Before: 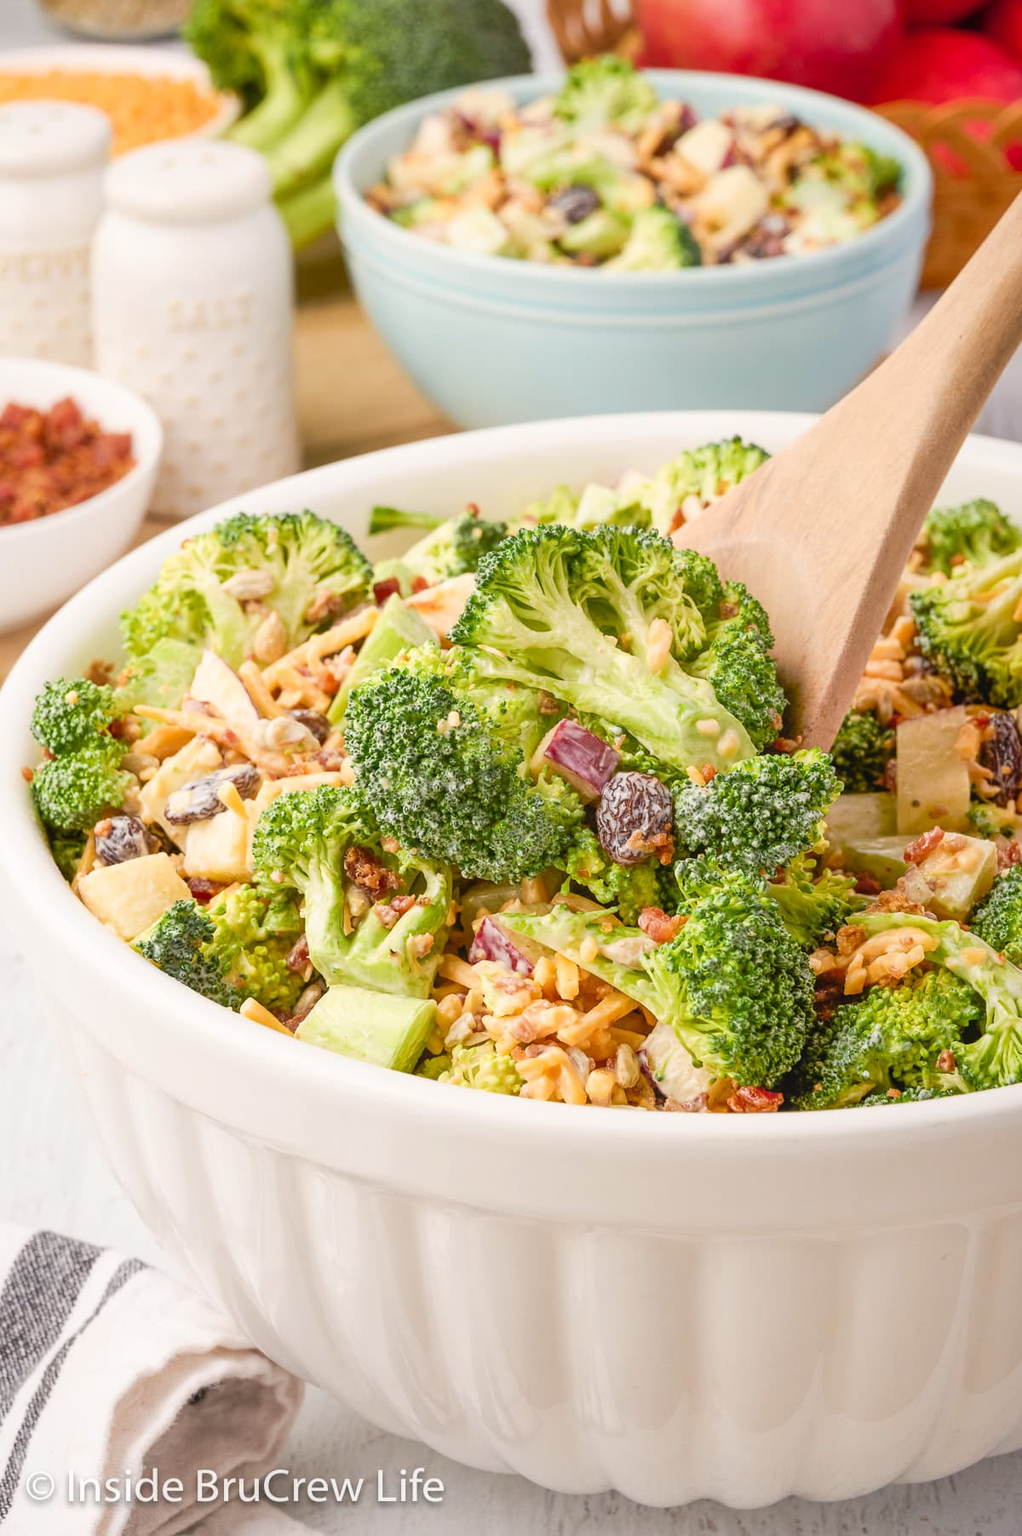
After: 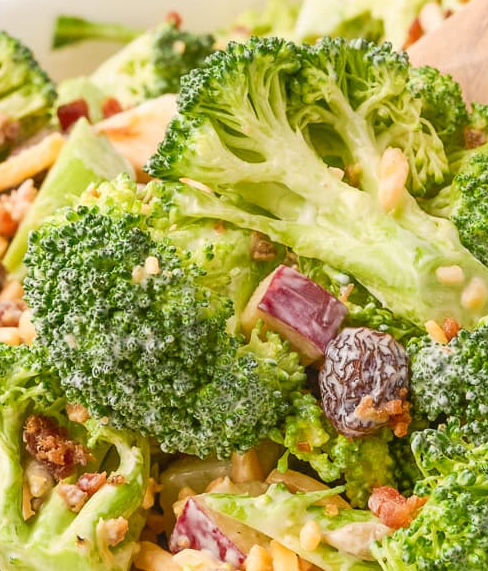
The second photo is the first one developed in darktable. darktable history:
crop: left 31.768%, top 32.13%, right 27.501%, bottom 36.181%
